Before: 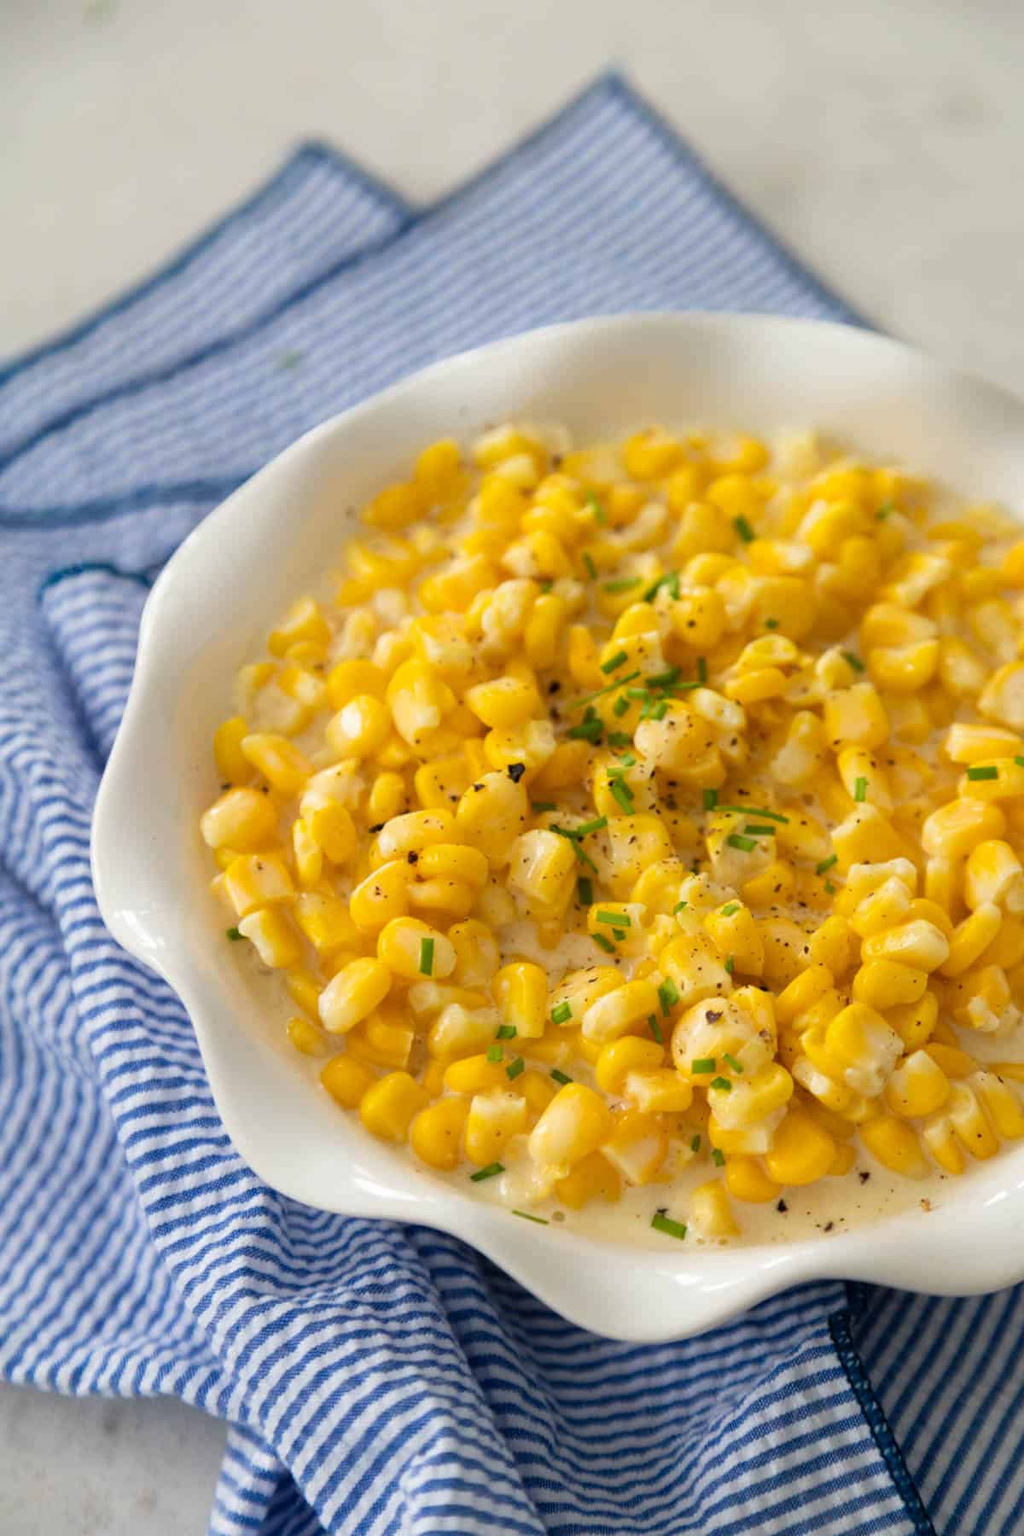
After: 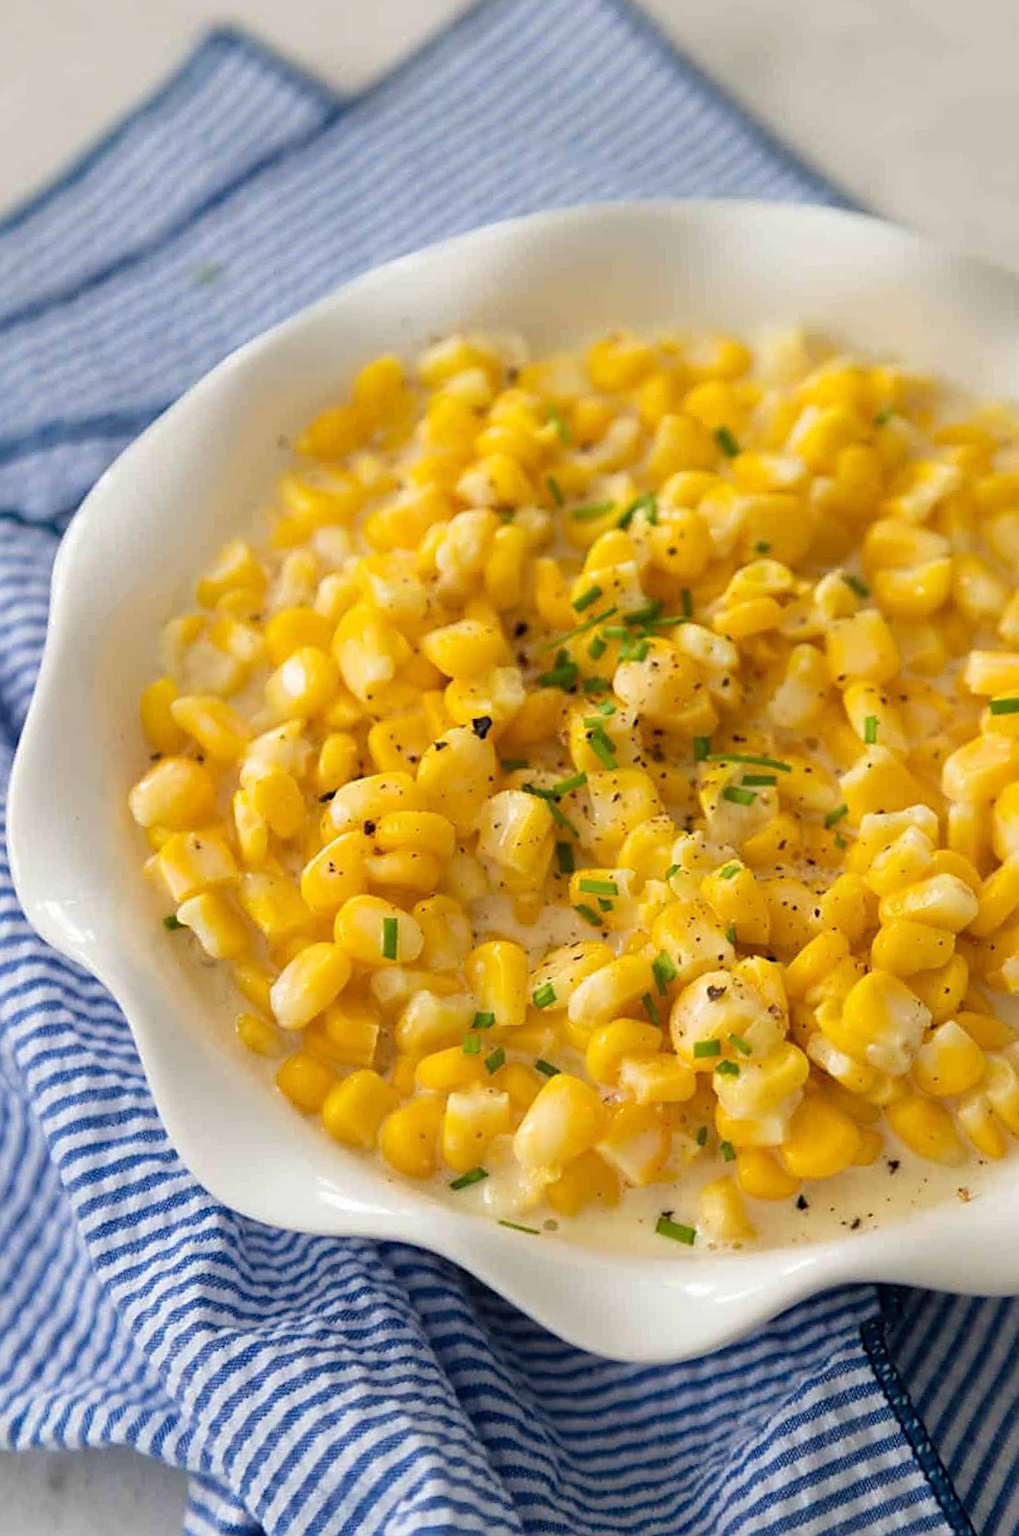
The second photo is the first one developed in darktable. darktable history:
sharpen: on, module defaults
crop and rotate: angle 2.43°, left 6.107%, top 5.707%
